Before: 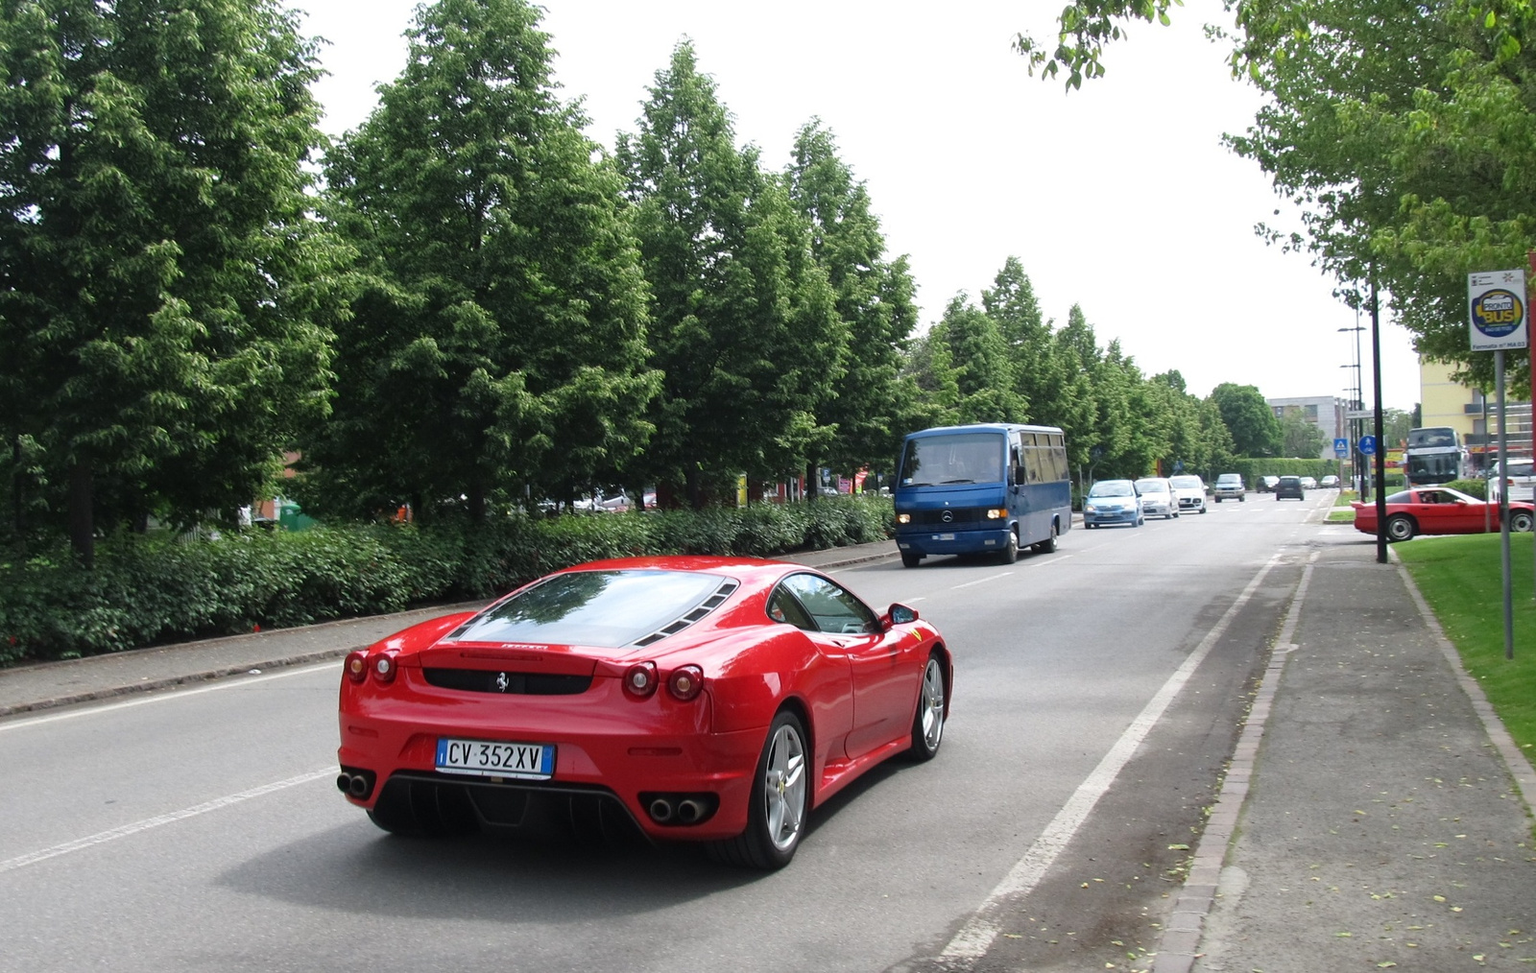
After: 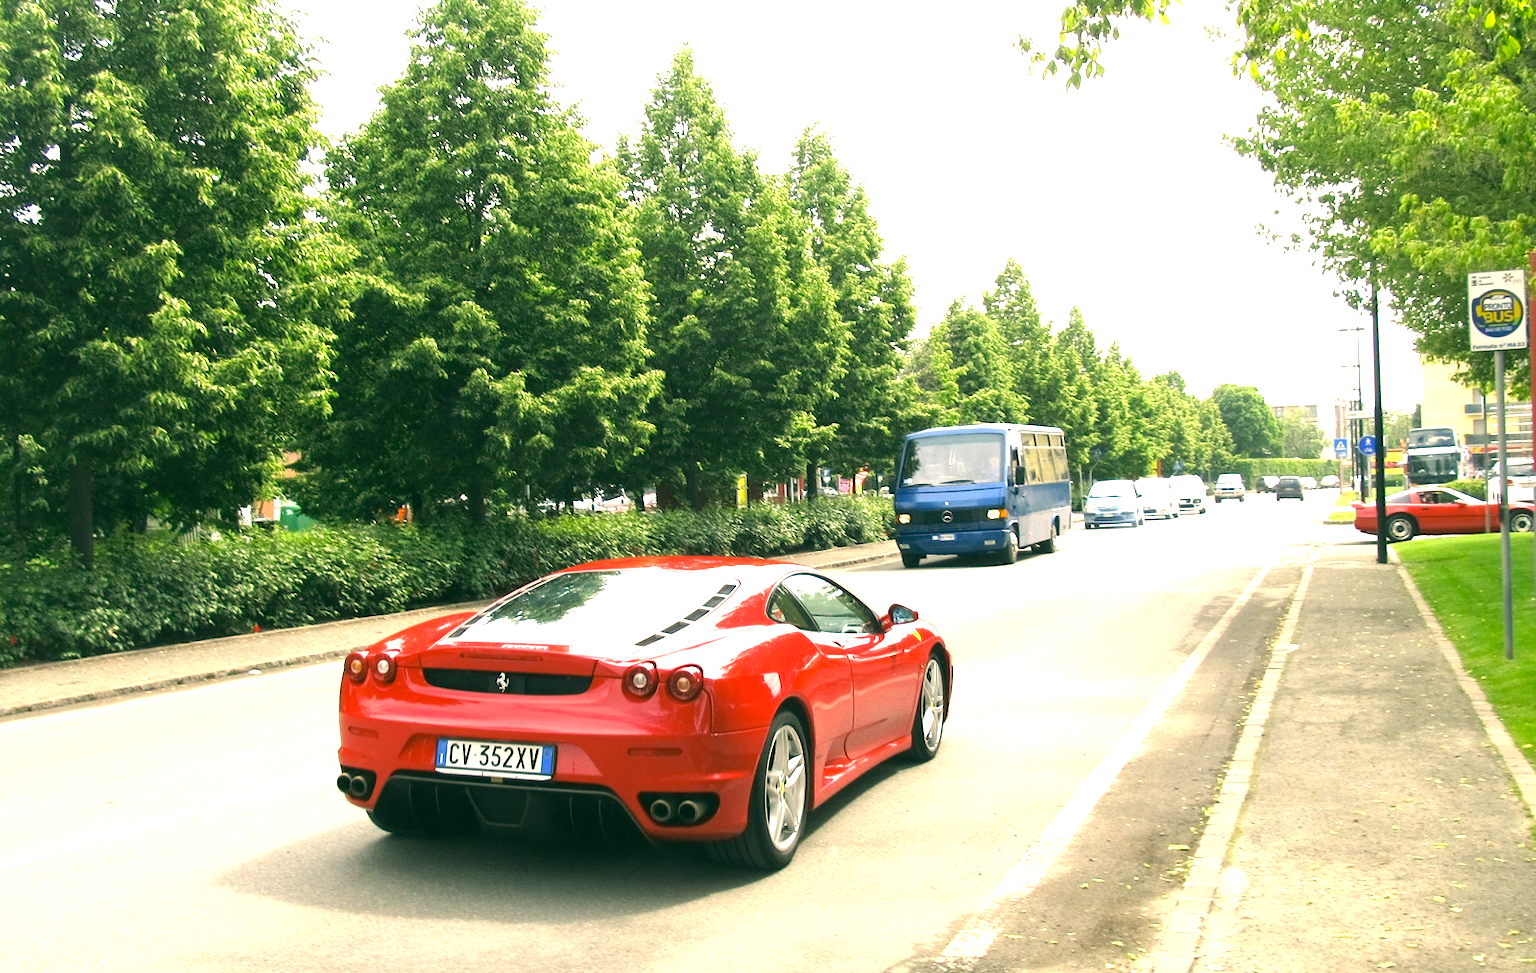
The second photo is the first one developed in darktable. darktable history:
exposure: black level correction 0, exposure 1.498 EV, compensate highlight preservation false
color correction: highlights a* 4.94, highlights b* 23.78, shadows a* -15.95, shadows b* 3.79
